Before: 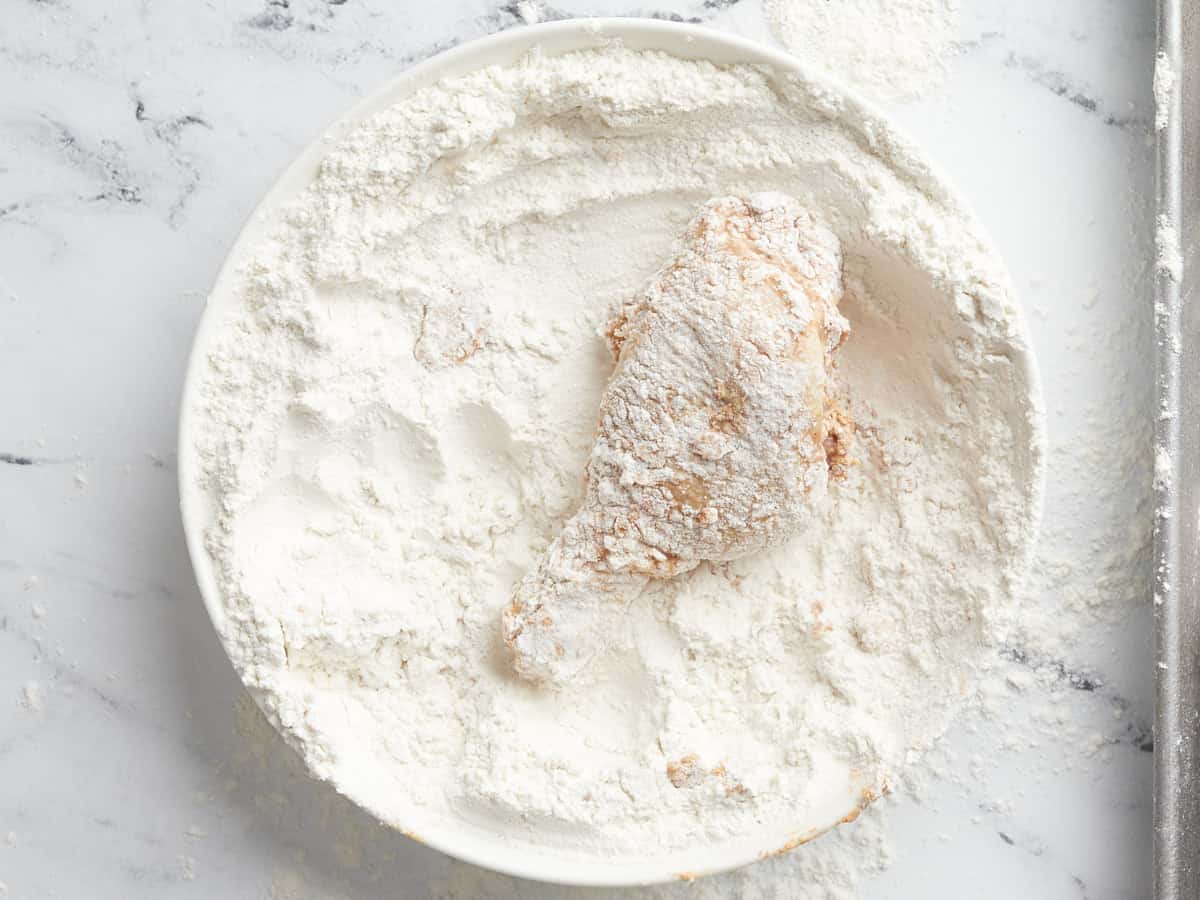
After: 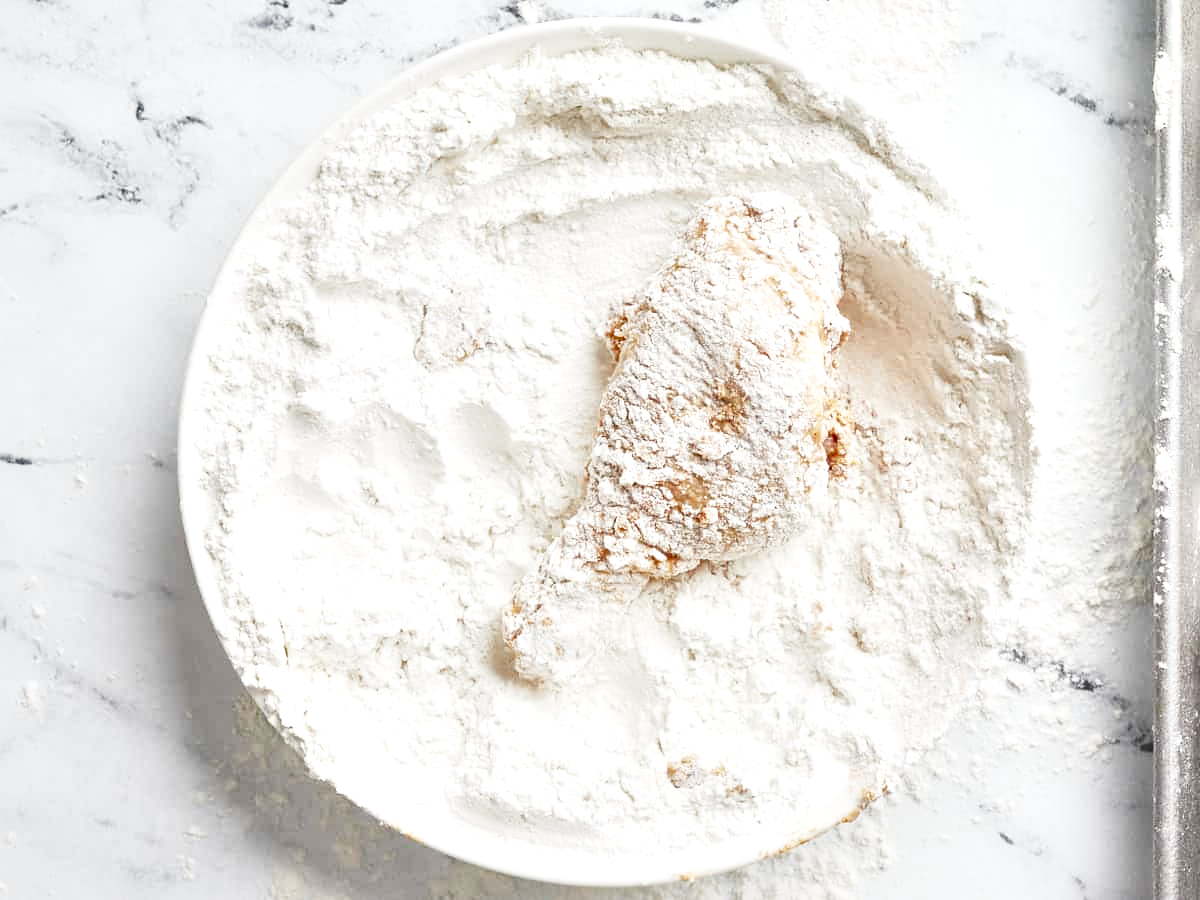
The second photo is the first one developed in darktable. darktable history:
base curve: curves: ch0 [(0, 0) (0.028, 0.03) (0.121, 0.232) (0.46, 0.748) (0.859, 0.968) (1, 1)], exposure shift 0.01, preserve colors none
shadows and highlights: shadows 48.82, highlights -40.81, soften with gaussian
local contrast: mode bilateral grid, contrast 20, coarseness 50, detail 171%, midtone range 0.2
